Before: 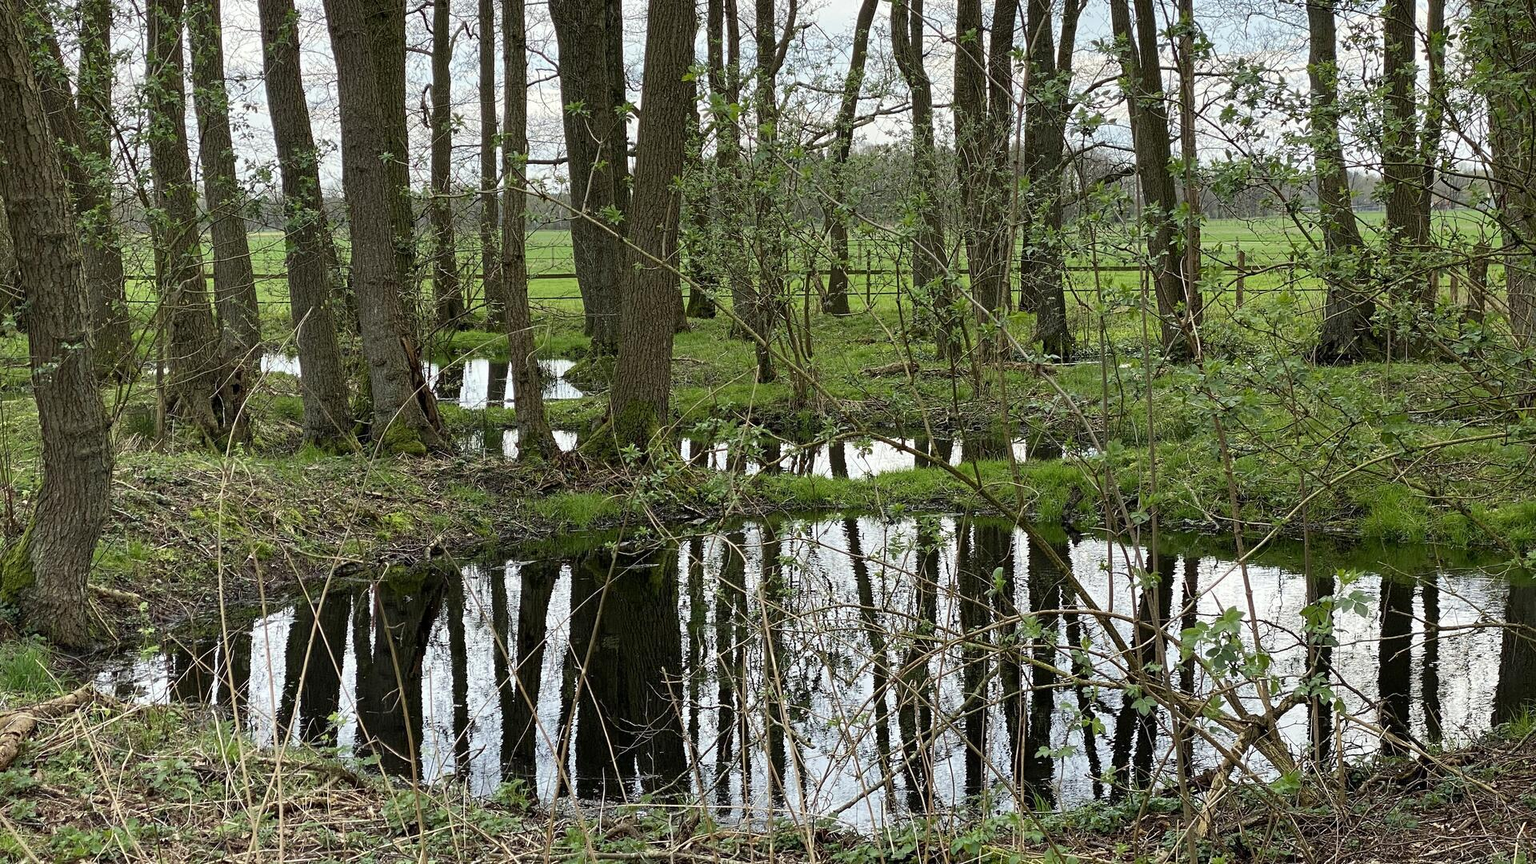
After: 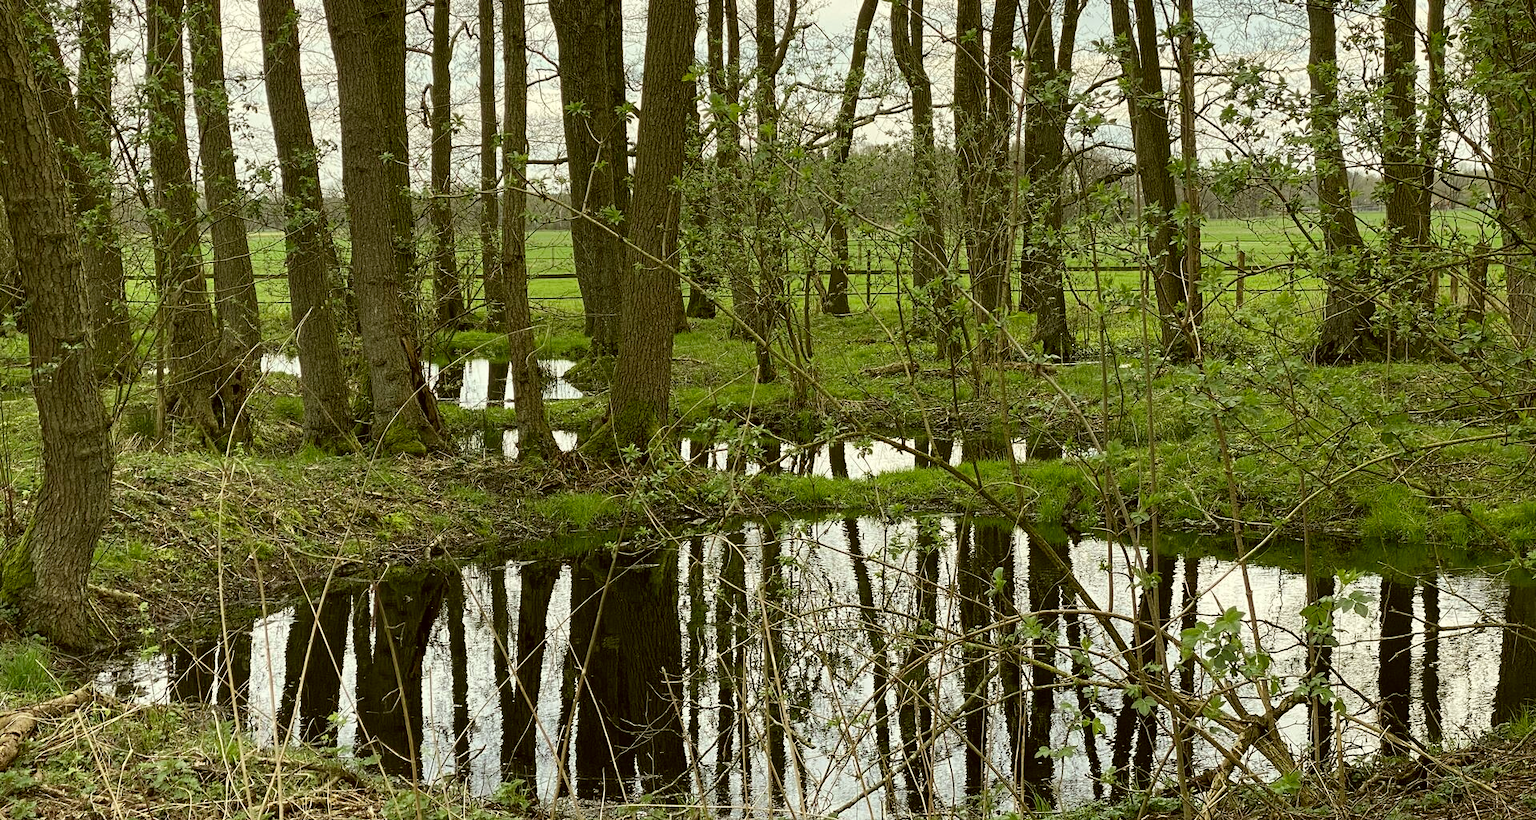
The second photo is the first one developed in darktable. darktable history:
crop and rotate: top 0.001%, bottom 5.055%
color correction: highlights a* -1.65, highlights b* 10.41, shadows a* 0.331, shadows b* 19.21
